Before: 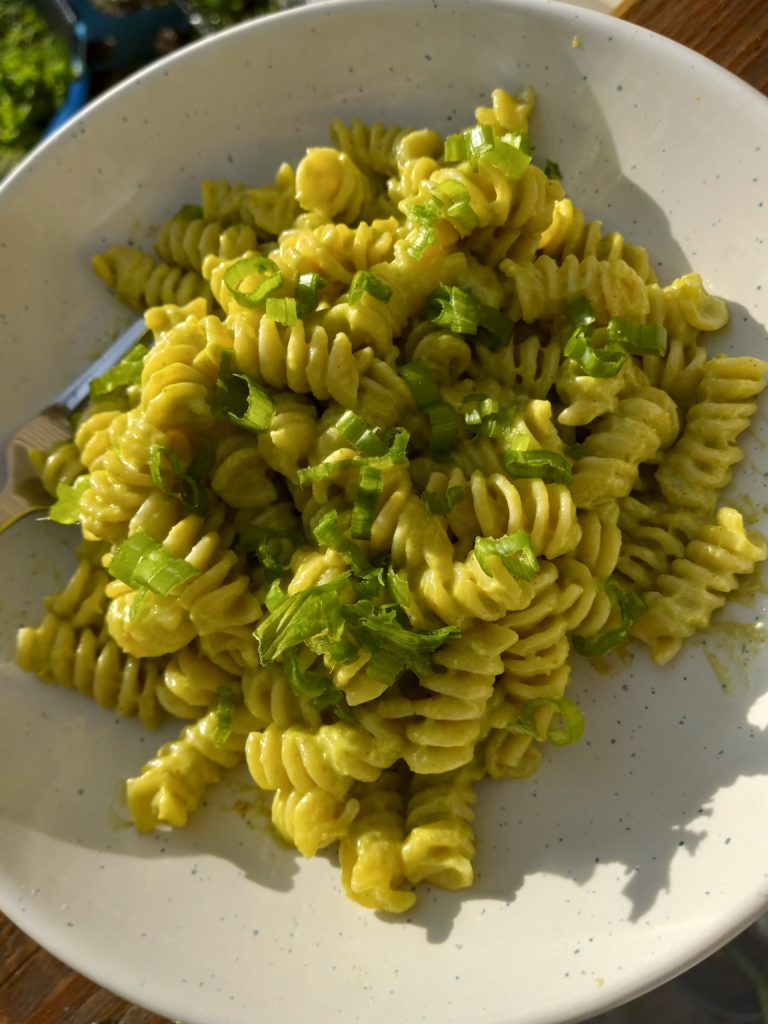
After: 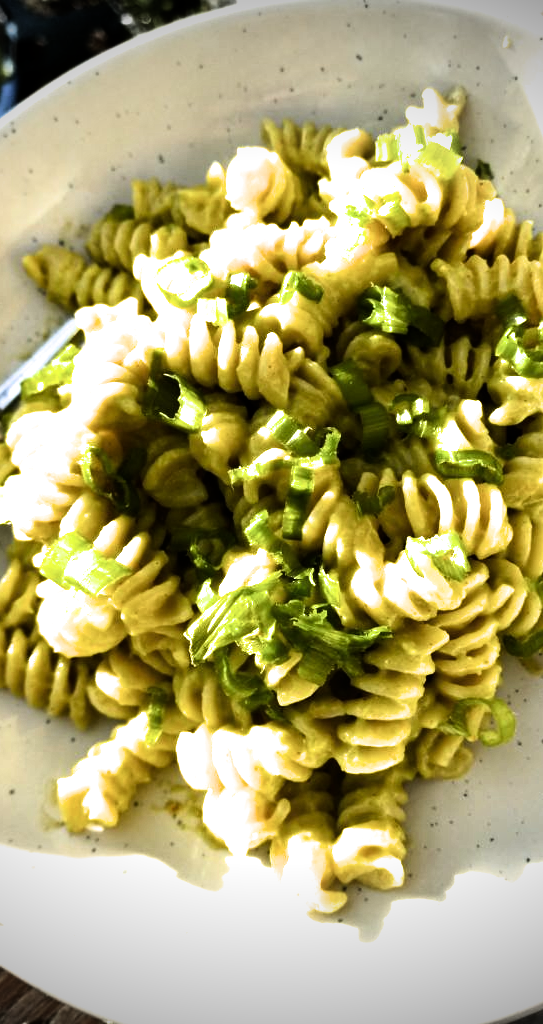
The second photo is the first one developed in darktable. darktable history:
crop and rotate: left 9.061%, right 20.142%
vignetting: fall-off start 75%, brightness -0.692, width/height ratio 1.084
filmic rgb: white relative exposure 2.45 EV, hardness 6.33
exposure: black level correction 0, exposure 0.7 EV, compensate exposure bias true, compensate highlight preservation false
white balance: red 0.986, blue 1.01
tone equalizer: -8 EV -1.08 EV, -7 EV -1.01 EV, -6 EV -0.867 EV, -5 EV -0.578 EV, -3 EV 0.578 EV, -2 EV 0.867 EV, -1 EV 1.01 EV, +0 EV 1.08 EV, edges refinement/feathering 500, mask exposure compensation -1.57 EV, preserve details no
